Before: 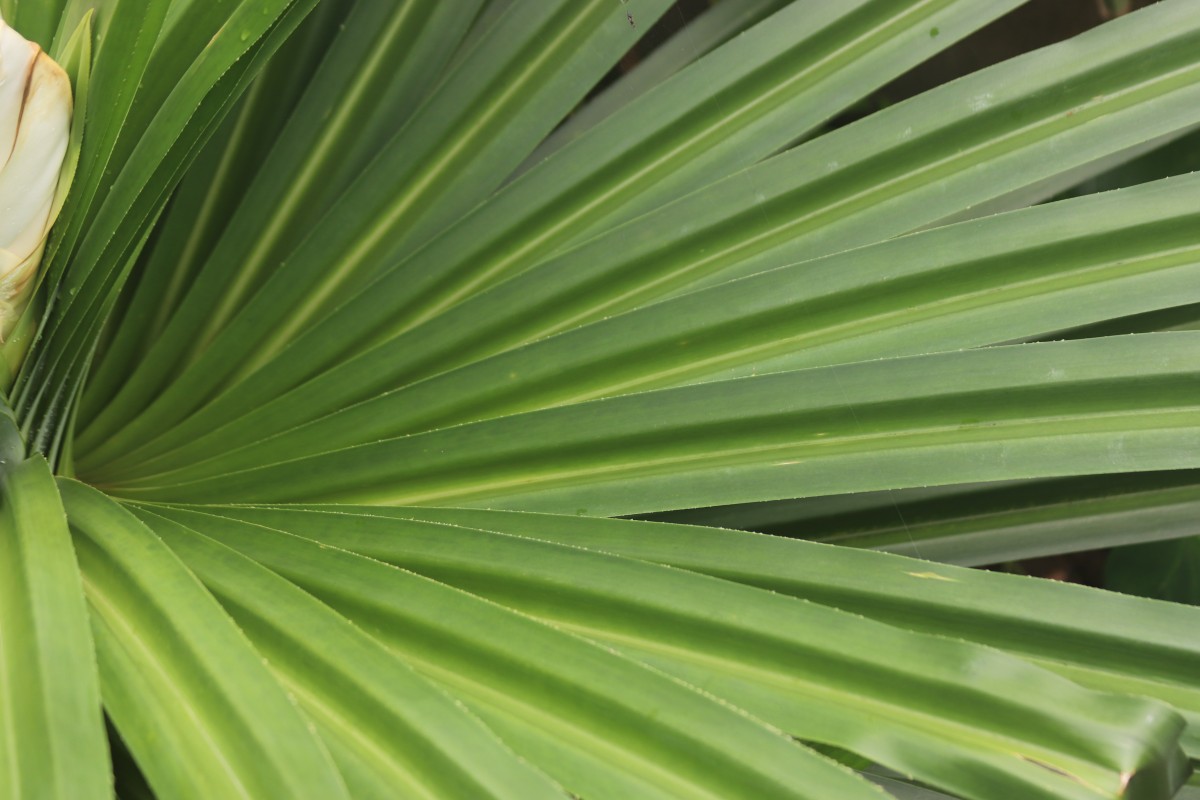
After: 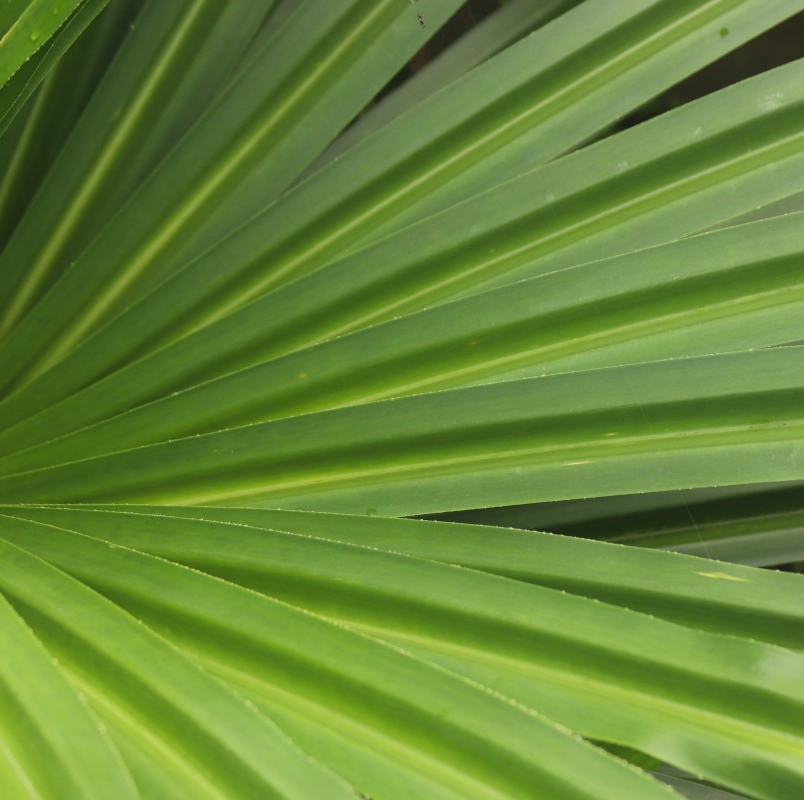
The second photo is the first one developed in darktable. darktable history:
crop and rotate: left 17.543%, right 15.424%
contrast equalizer: y [[0.5, 0.5, 0.472, 0.5, 0.5, 0.5], [0.5 ×6], [0.5 ×6], [0 ×6], [0 ×6]]
color correction: highlights a* -5.68, highlights b* 10.85
